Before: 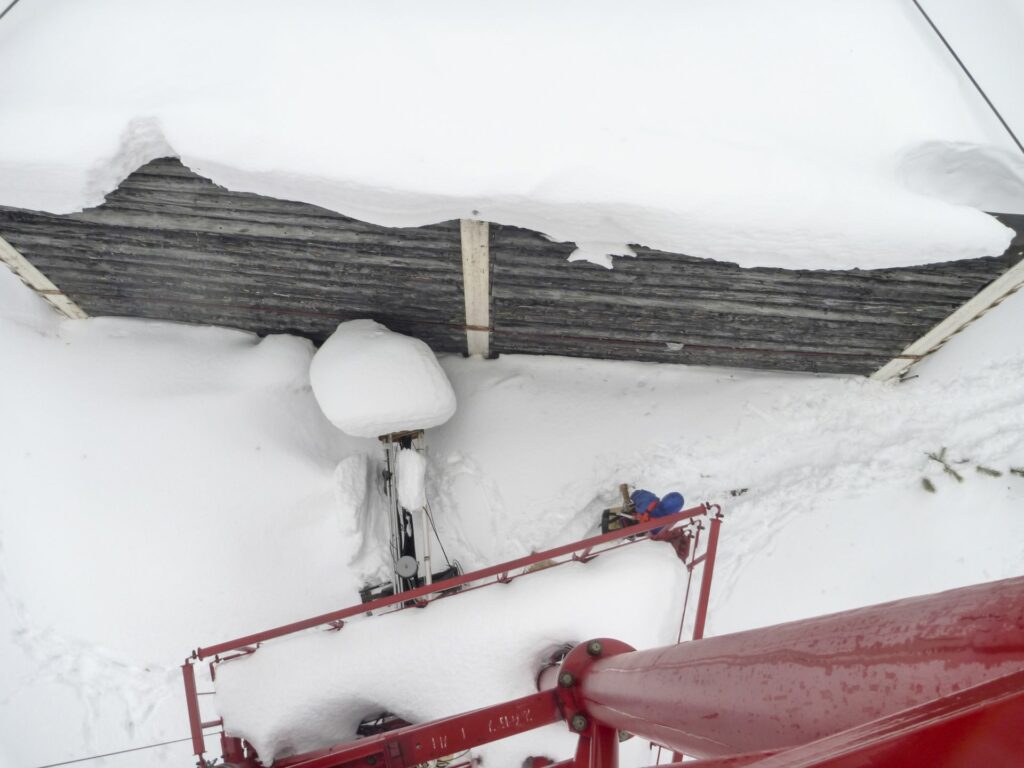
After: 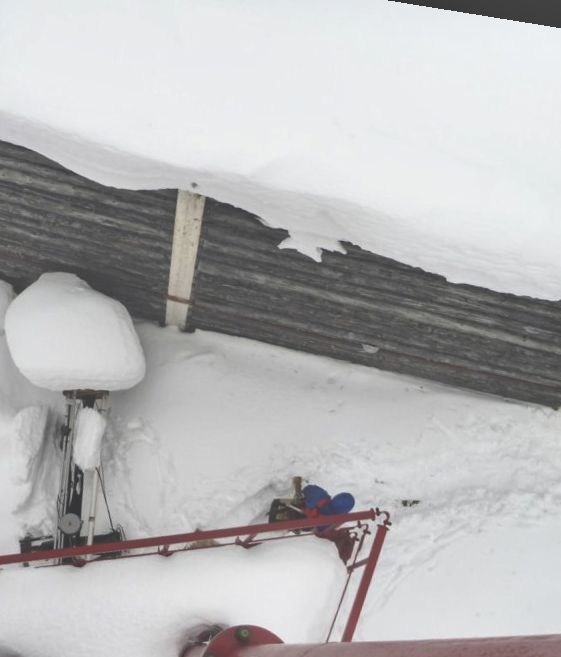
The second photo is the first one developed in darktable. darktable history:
exposure: black level correction -0.062, exposure -0.05 EV, compensate highlight preservation false
crop: left 32.075%, top 10.976%, right 18.355%, bottom 17.596%
rotate and perspective: rotation 9.12°, automatic cropping off
shadows and highlights: low approximation 0.01, soften with gaussian
